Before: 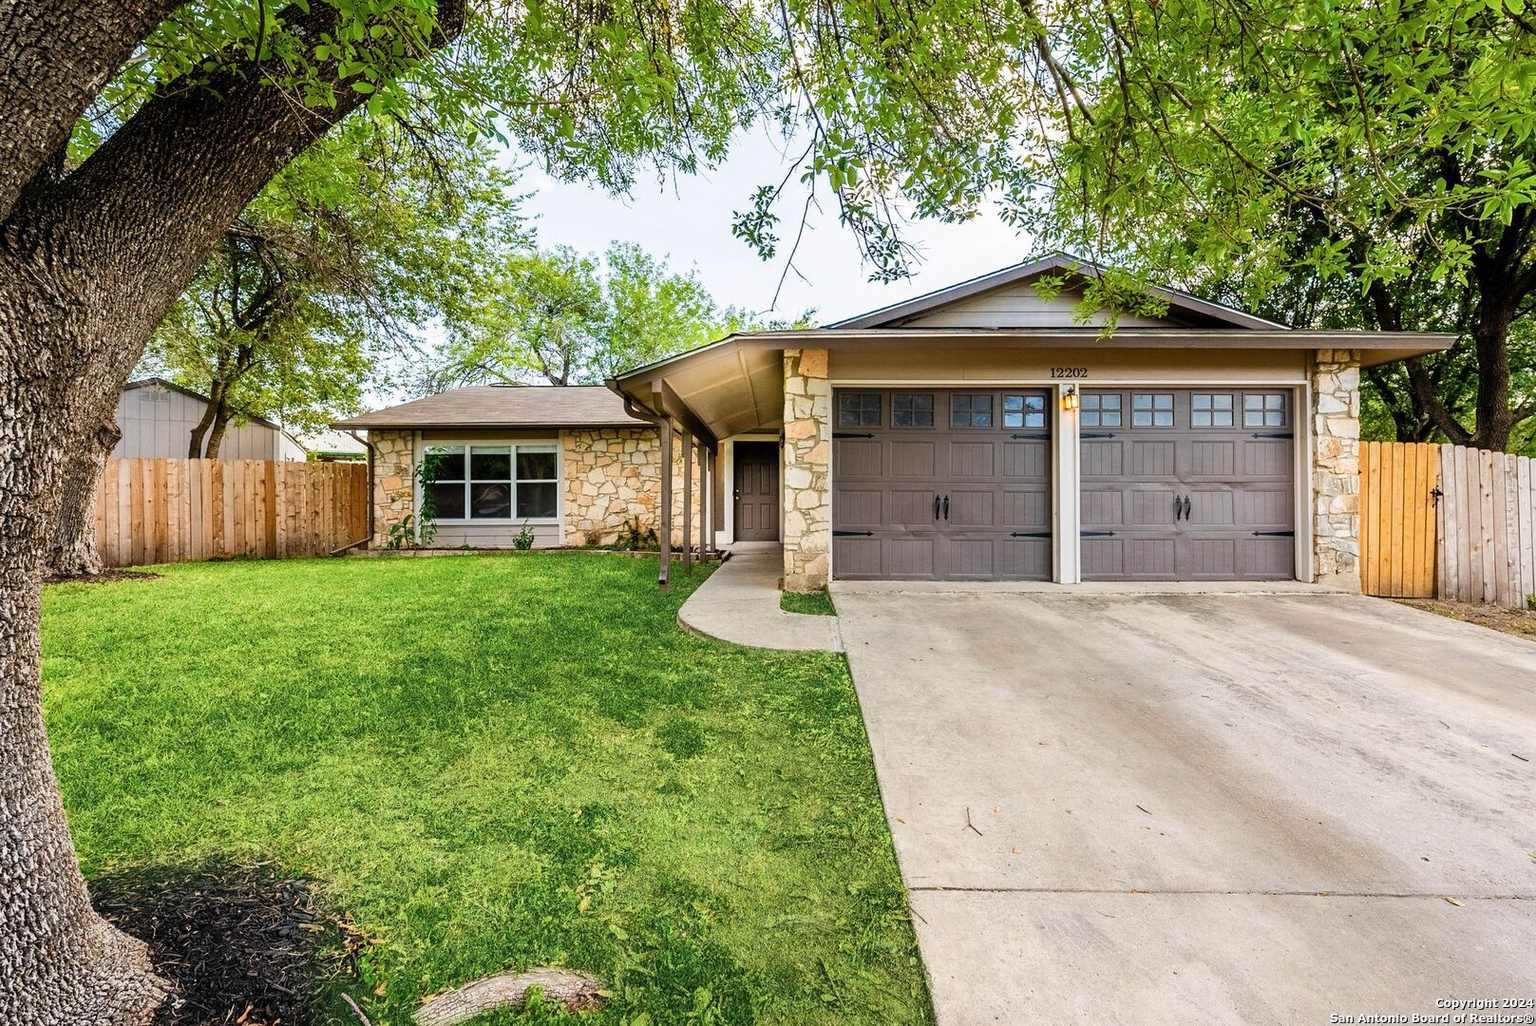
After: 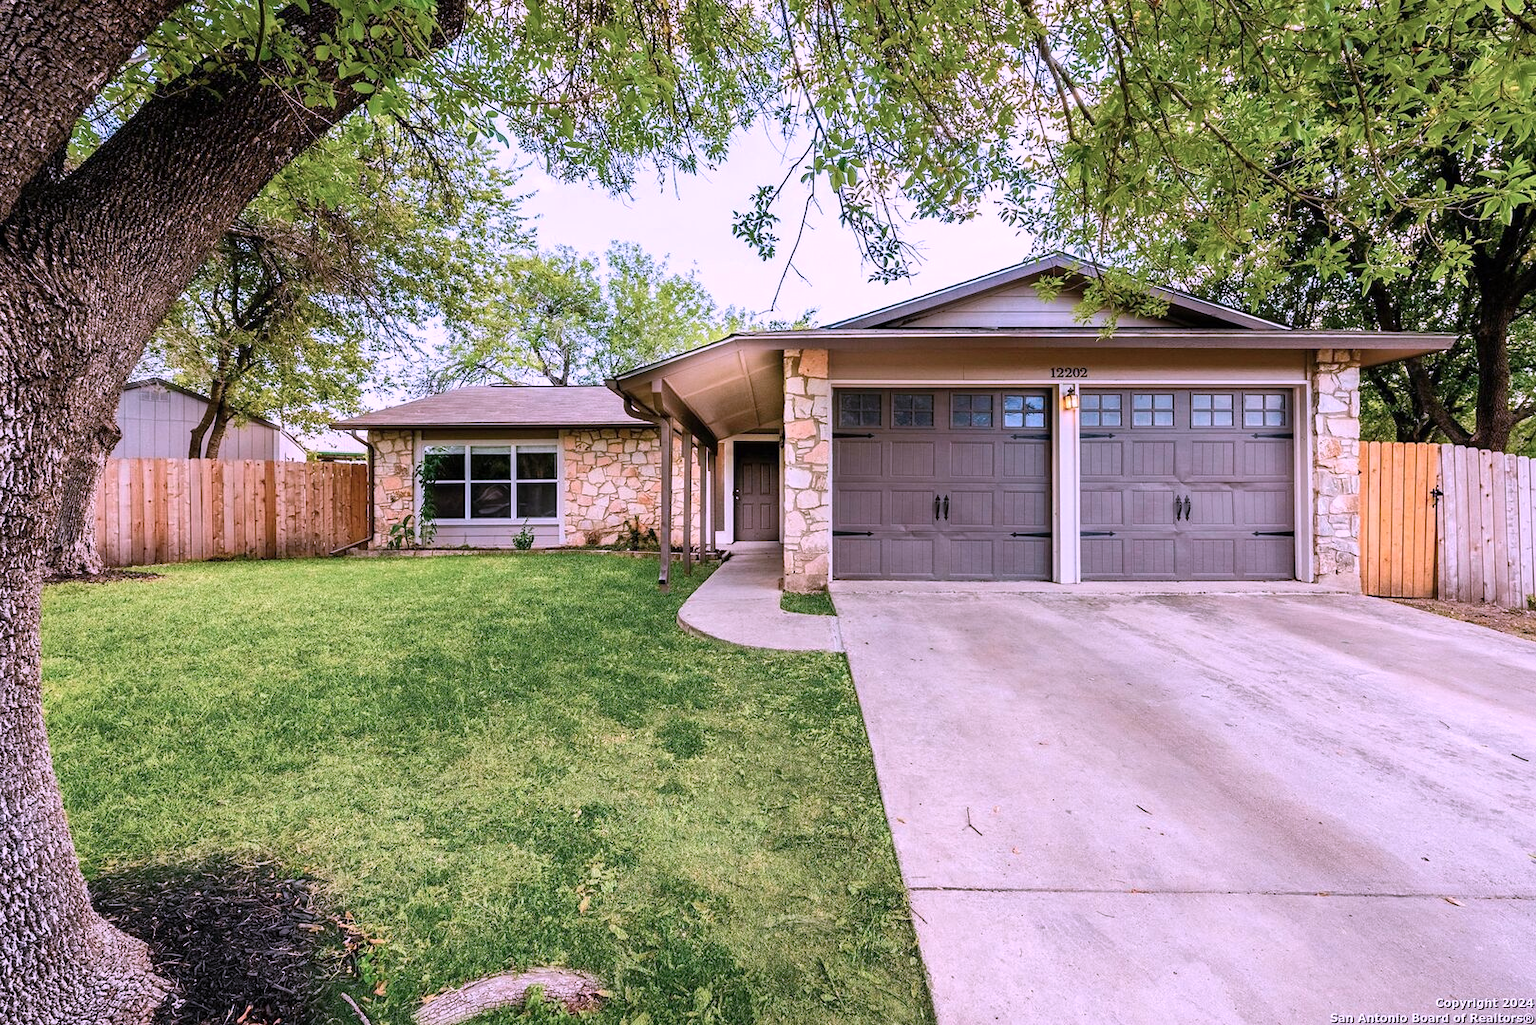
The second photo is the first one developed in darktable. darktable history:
color correction: highlights a* 15.2, highlights b* -24.81
